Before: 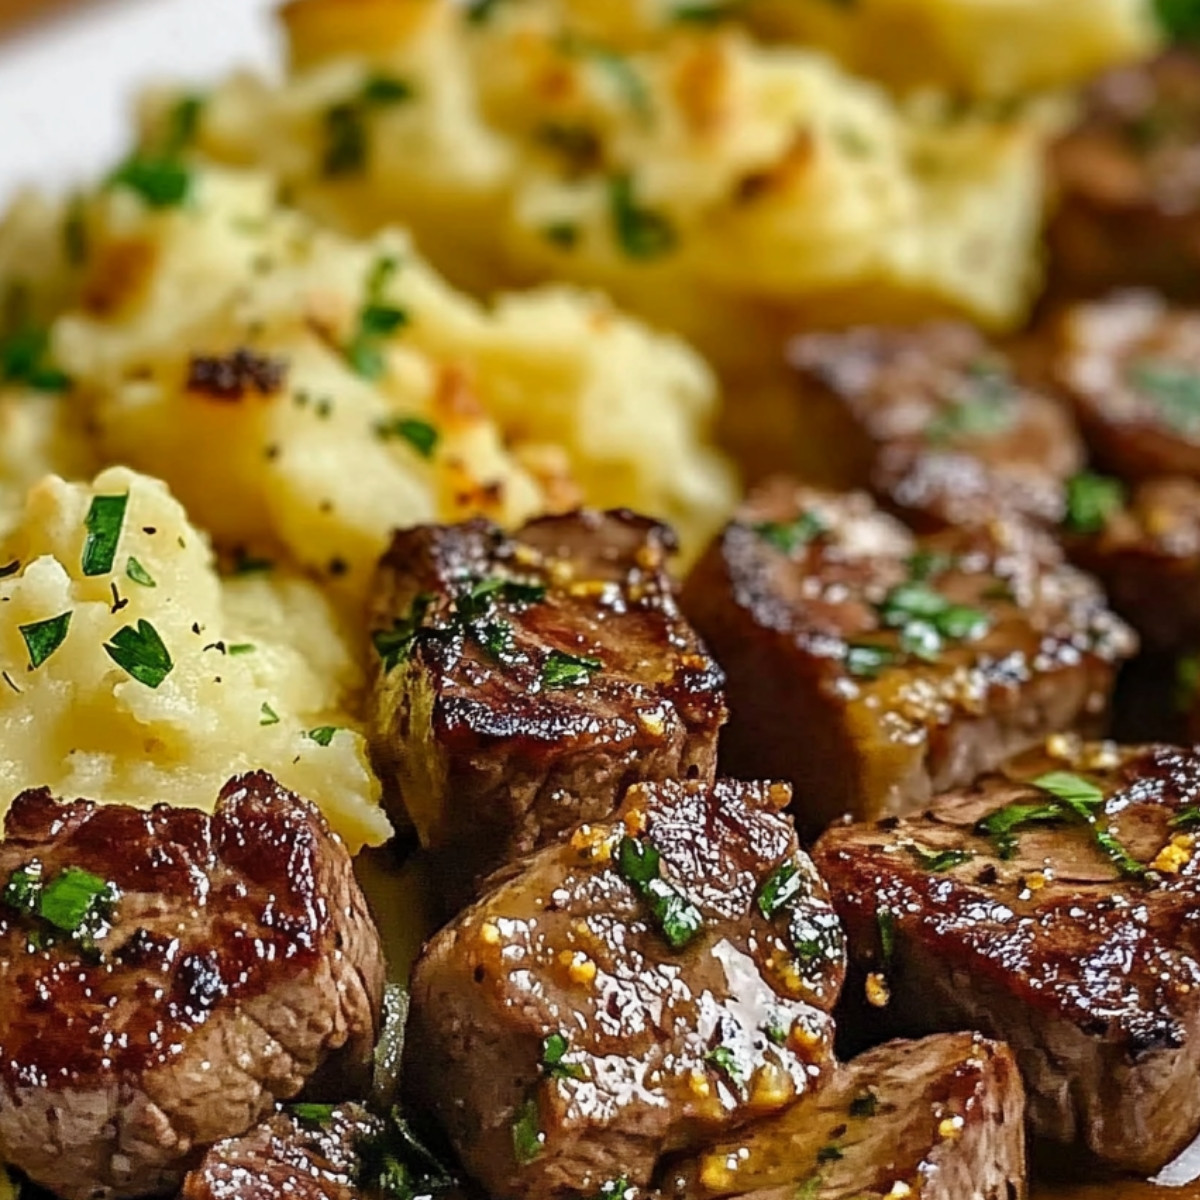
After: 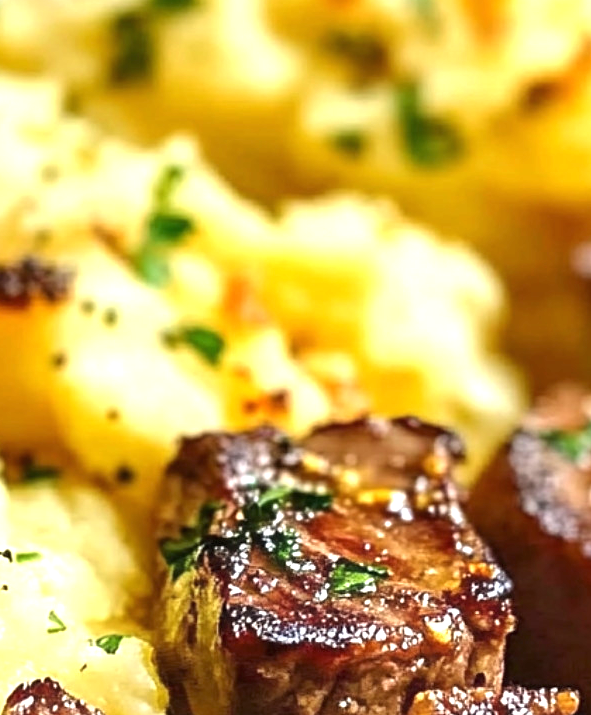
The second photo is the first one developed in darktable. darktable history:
crop: left 17.806%, top 7.707%, right 32.893%, bottom 32.642%
exposure: black level correction 0, exposure 1.096 EV, compensate exposure bias true, compensate highlight preservation false
